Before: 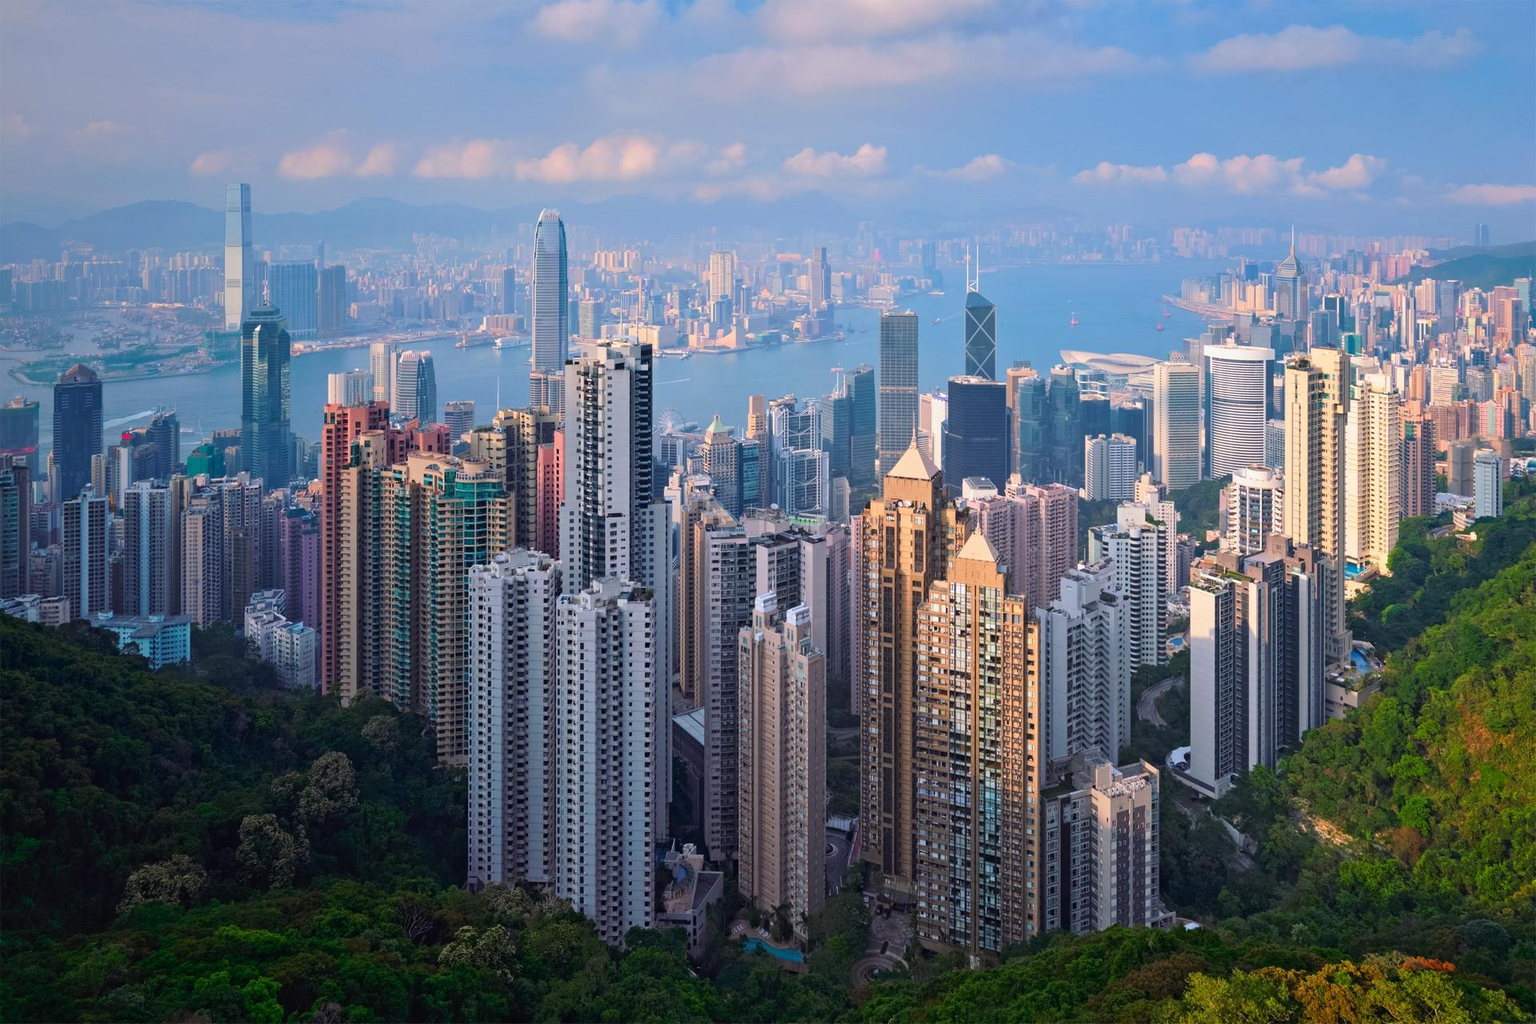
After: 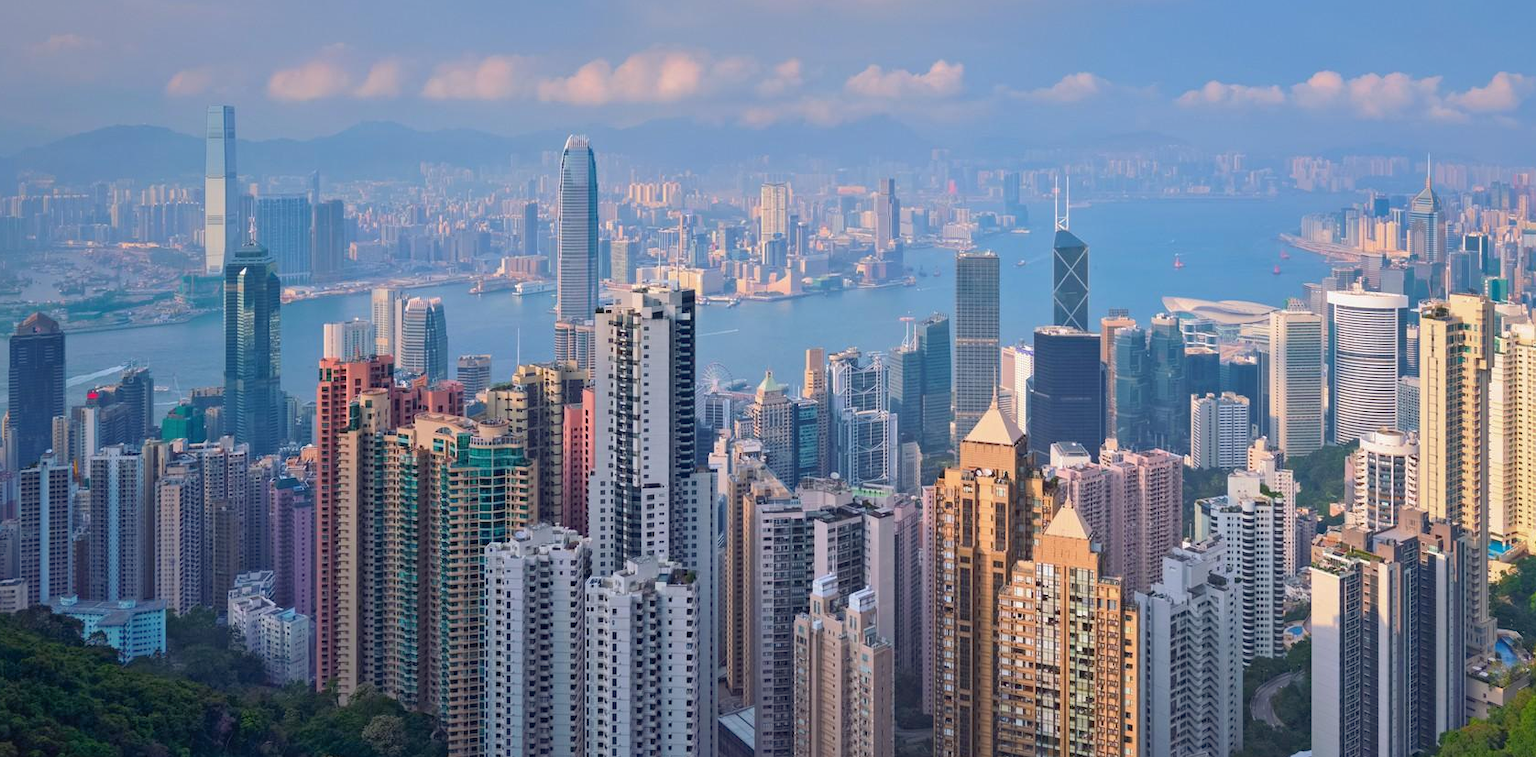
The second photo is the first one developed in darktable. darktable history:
shadows and highlights: on, module defaults
white balance: emerald 1
crop: left 3.015%, top 8.969%, right 9.647%, bottom 26.457%
